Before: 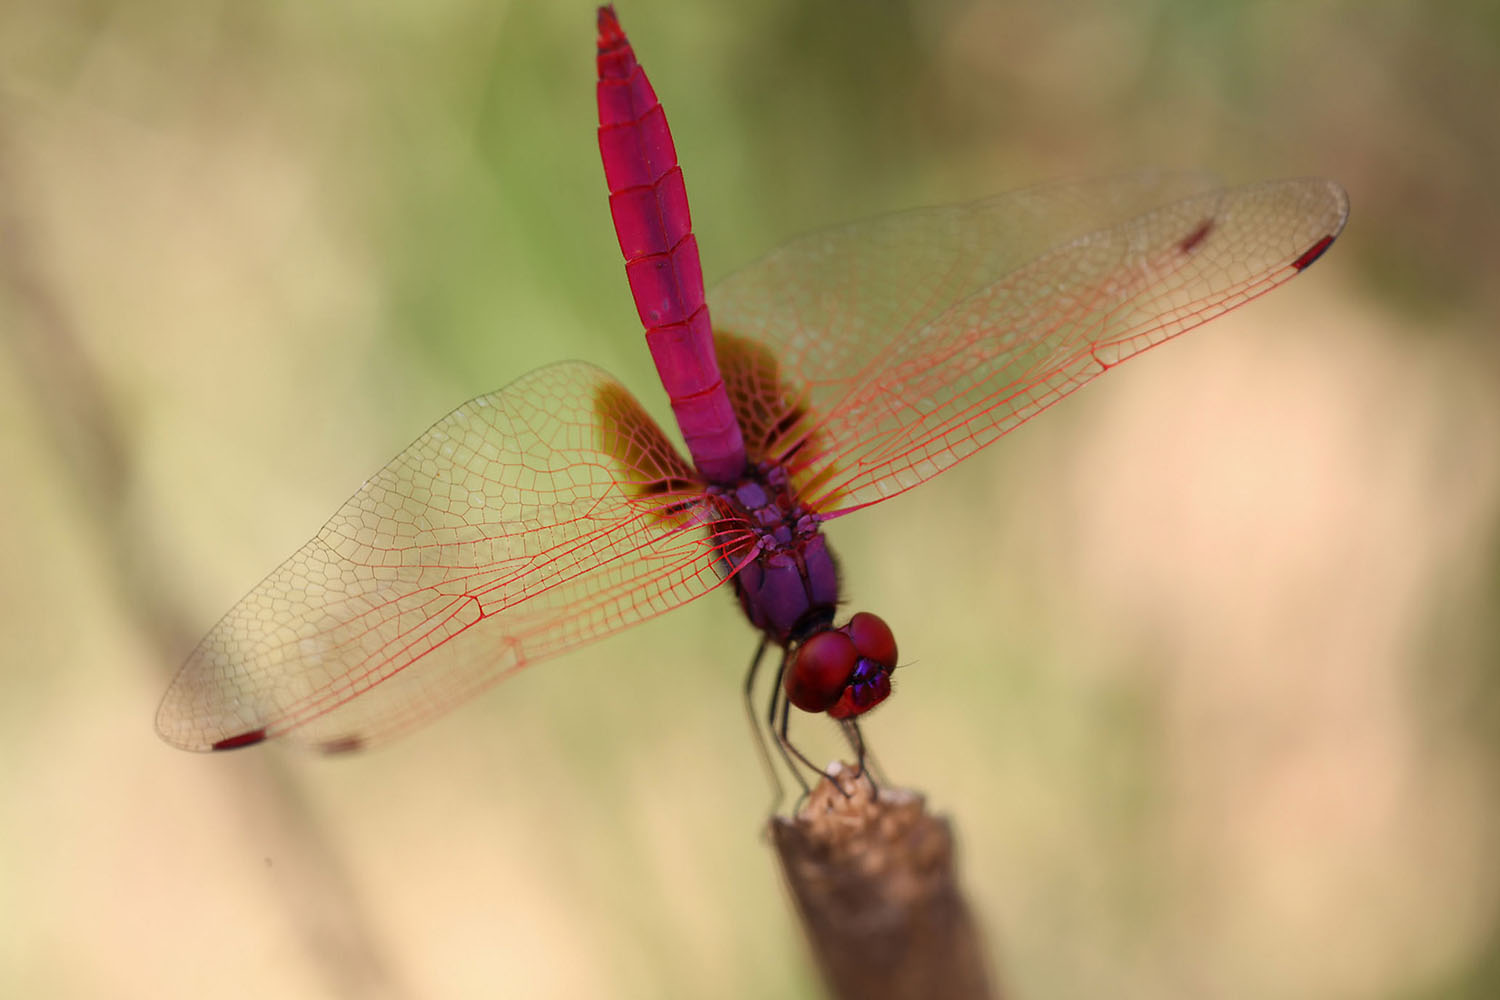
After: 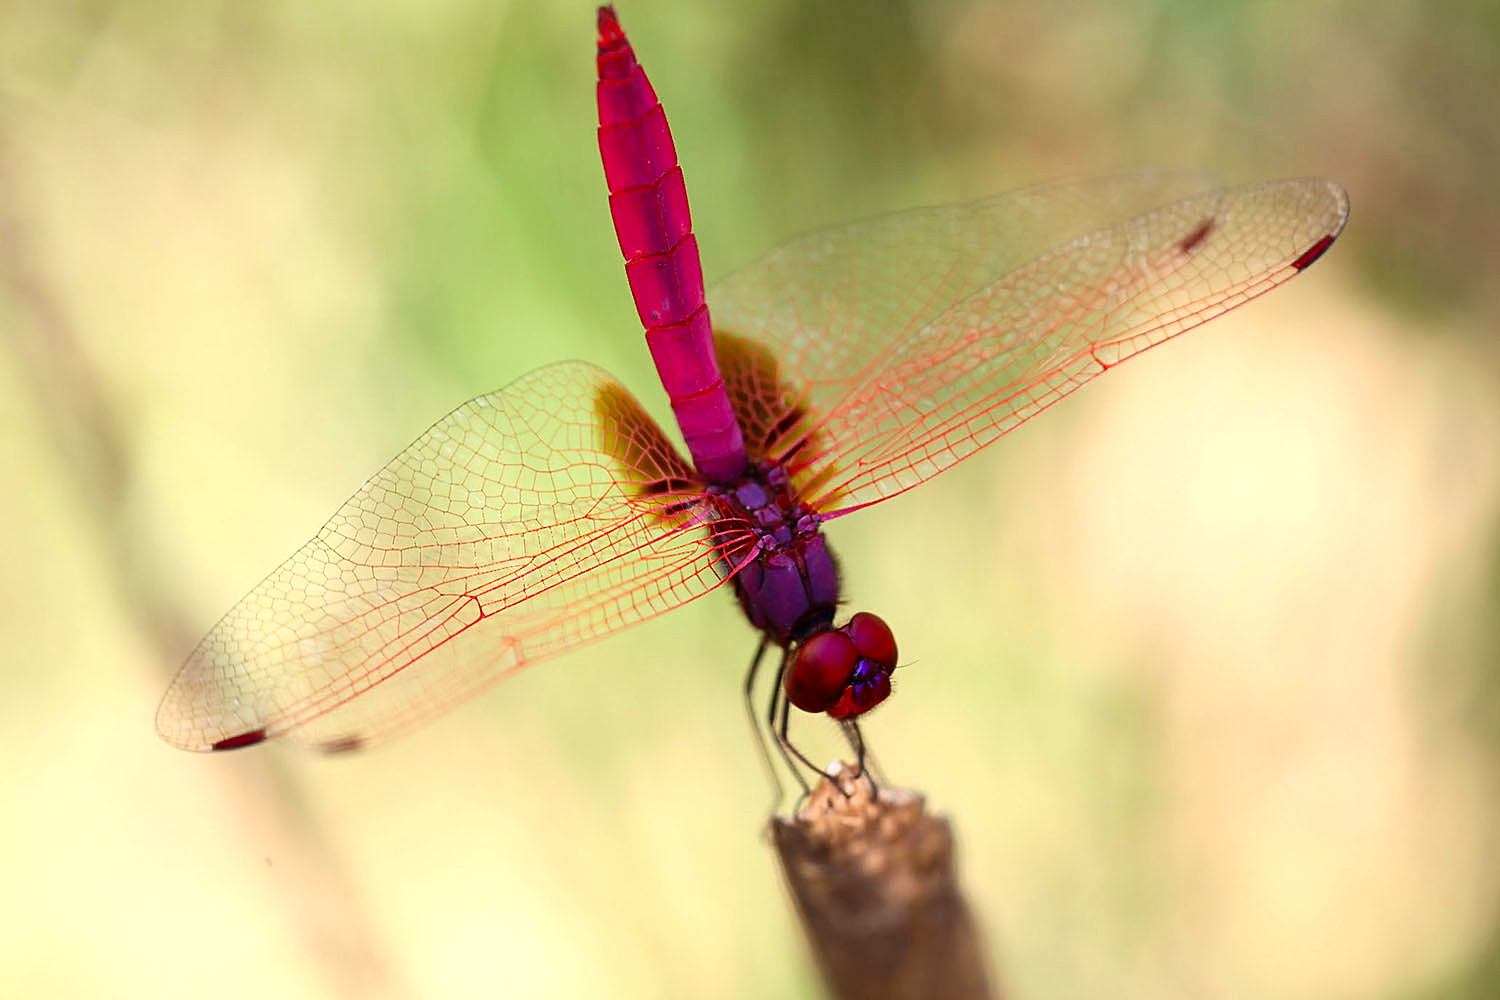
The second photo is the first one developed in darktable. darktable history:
color calibration: gray › normalize channels true, illuminant Planckian (black body), x 0.35, y 0.353, temperature 4777.63 K, gamut compression 0.023
exposure: exposure 0.557 EV, compensate highlight preservation false
contrast brightness saturation: contrast 0.148, brightness -0.006, saturation 0.1
tone equalizer: -8 EV -0.559 EV
sharpen: on, module defaults
